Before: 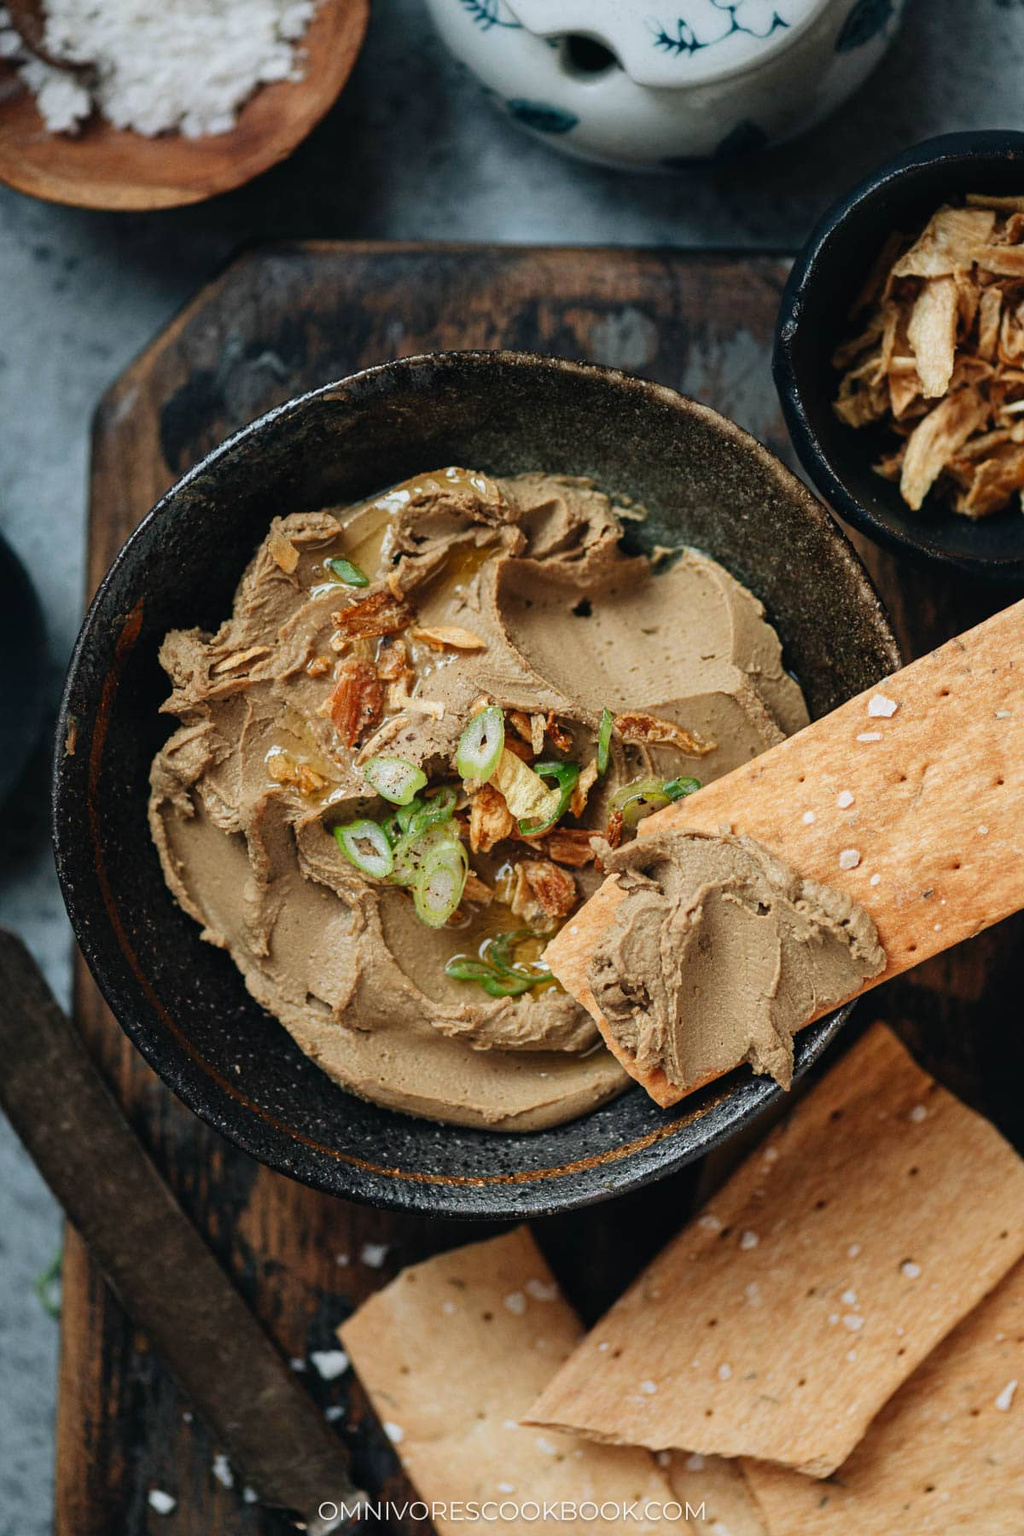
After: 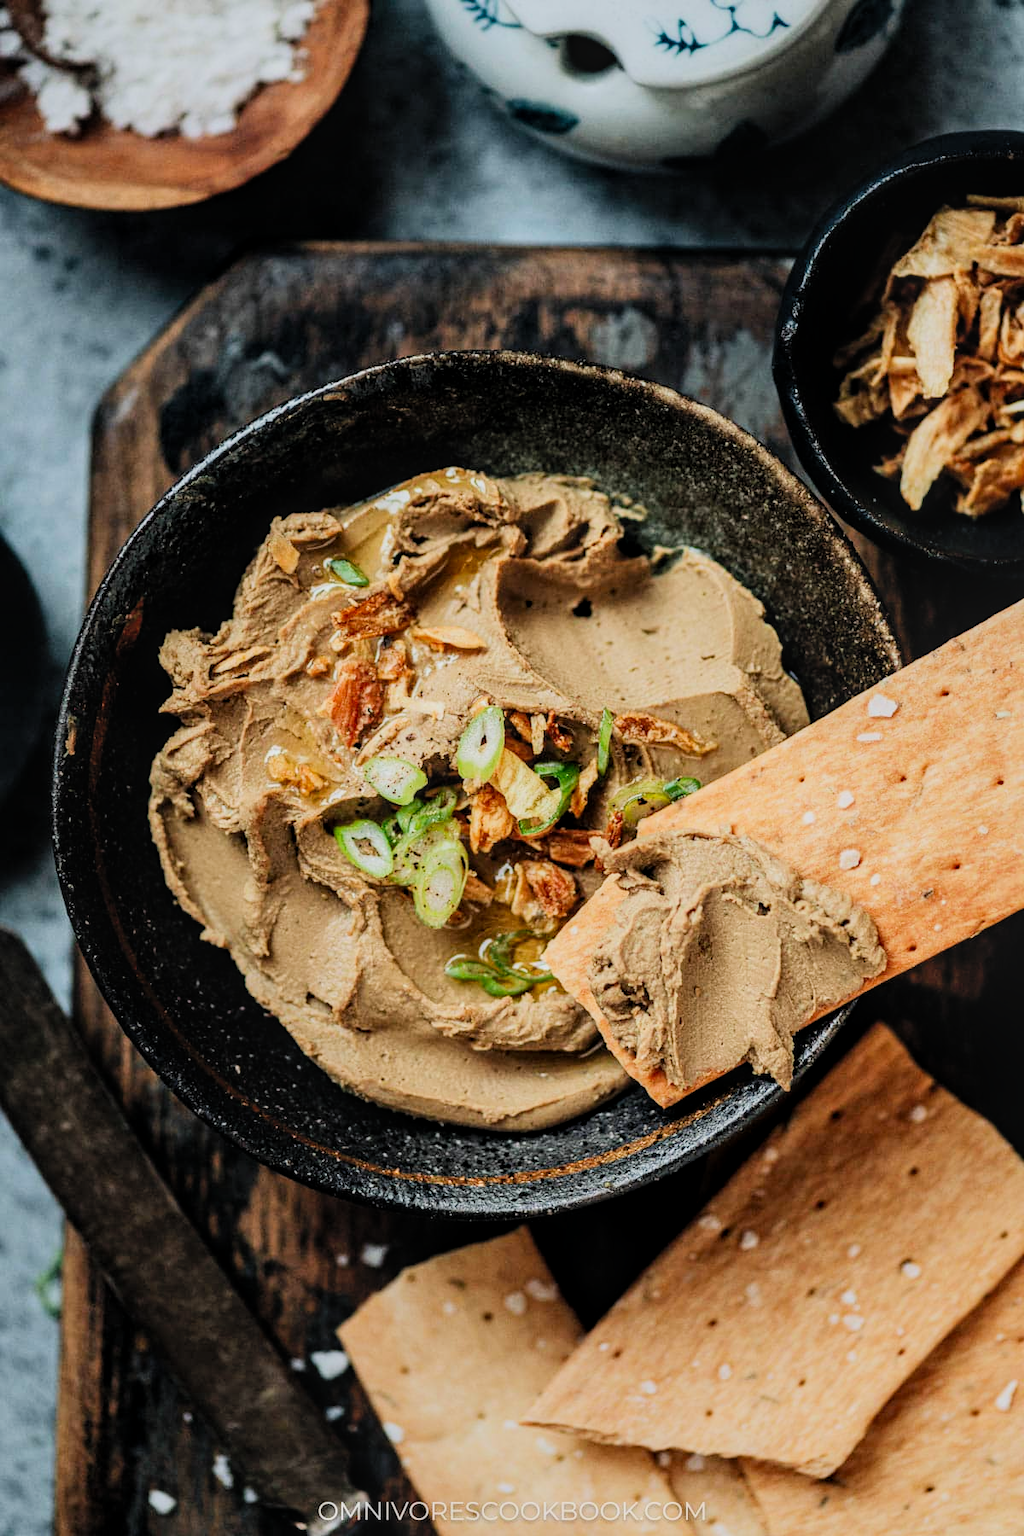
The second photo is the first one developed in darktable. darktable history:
local contrast: on, module defaults
contrast brightness saturation: contrast 0.199, brightness 0.164, saturation 0.223
filmic rgb: black relative exposure -6.88 EV, white relative exposure 5.85 EV, hardness 2.7, iterations of high-quality reconstruction 0
